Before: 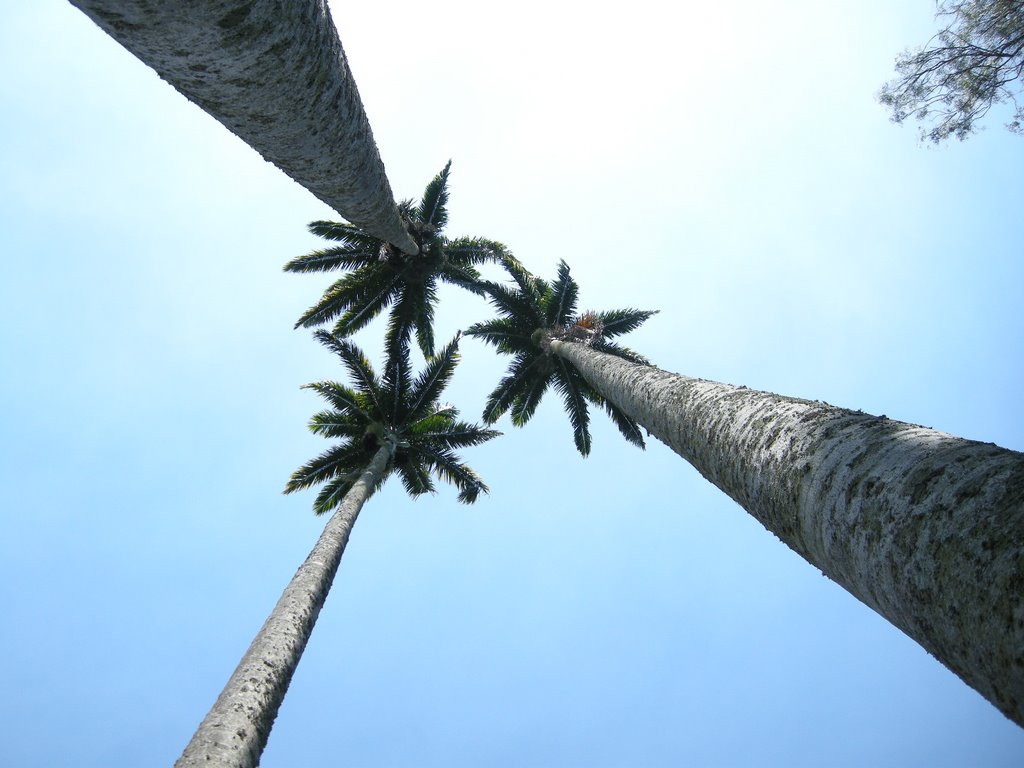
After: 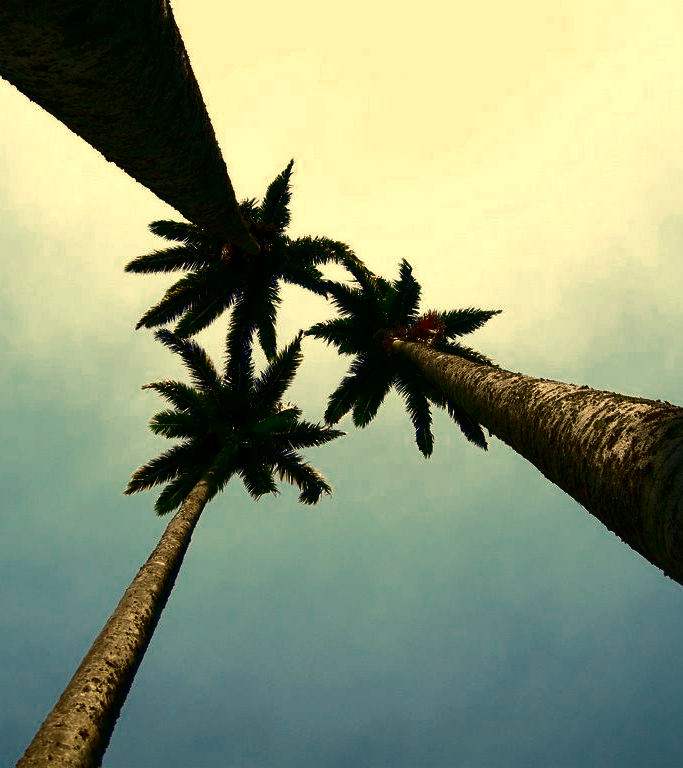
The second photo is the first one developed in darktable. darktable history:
crop and rotate: left 15.446%, right 17.836%
contrast brightness saturation: brightness -1, saturation 1
white balance: red 1.138, green 0.996, blue 0.812
color zones: curves: ch0 [(0, 0.5) (0.125, 0.4) (0.25, 0.5) (0.375, 0.4) (0.5, 0.4) (0.625, 0.35) (0.75, 0.35) (0.875, 0.5)]; ch1 [(0, 0.35) (0.125, 0.45) (0.25, 0.35) (0.375, 0.35) (0.5, 0.35) (0.625, 0.35) (0.75, 0.45) (0.875, 0.35)]; ch2 [(0, 0.6) (0.125, 0.5) (0.25, 0.5) (0.375, 0.6) (0.5, 0.6) (0.625, 0.5) (0.75, 0.5) (0.875, 0.5)]
